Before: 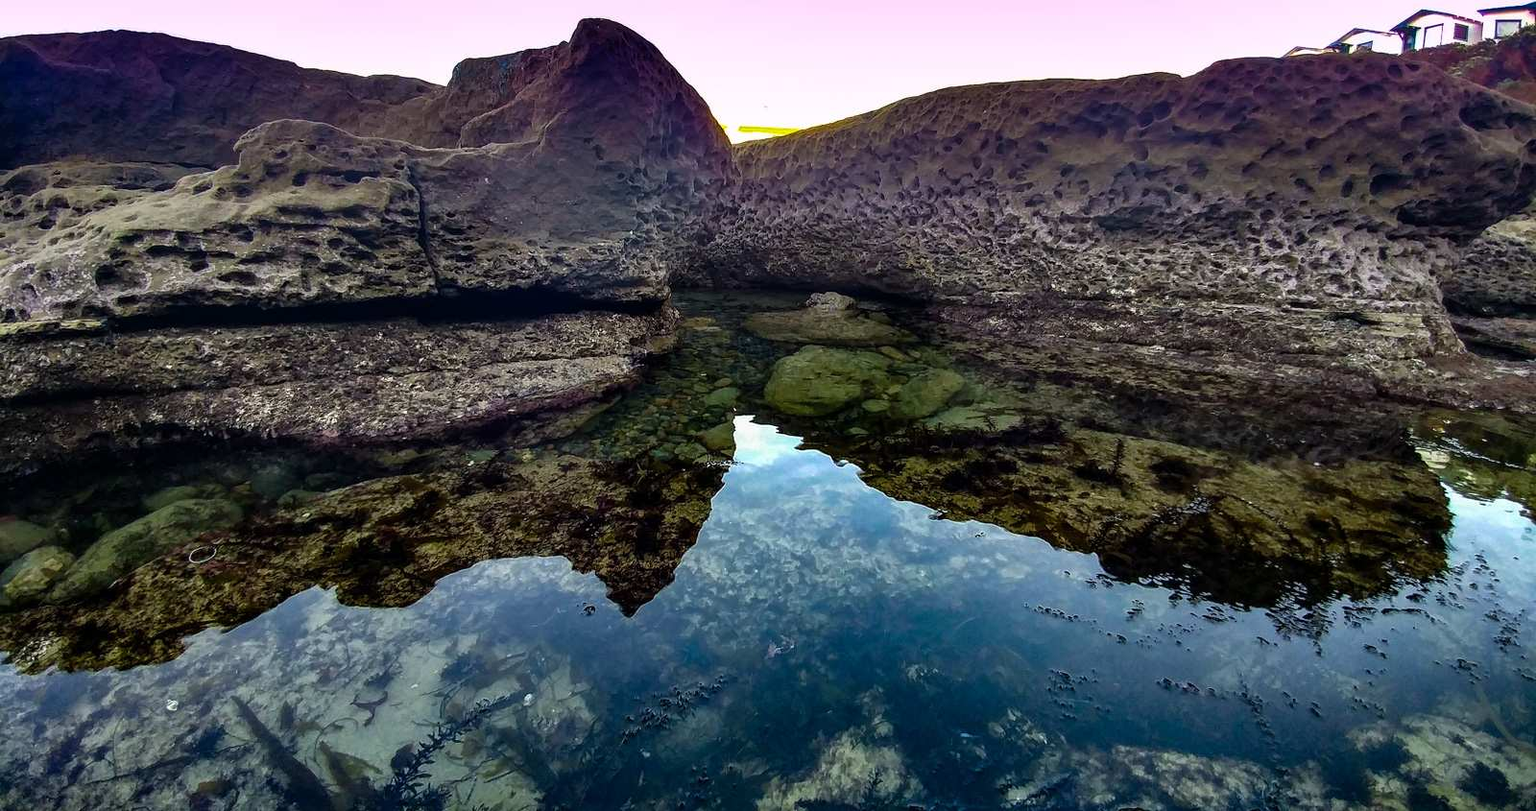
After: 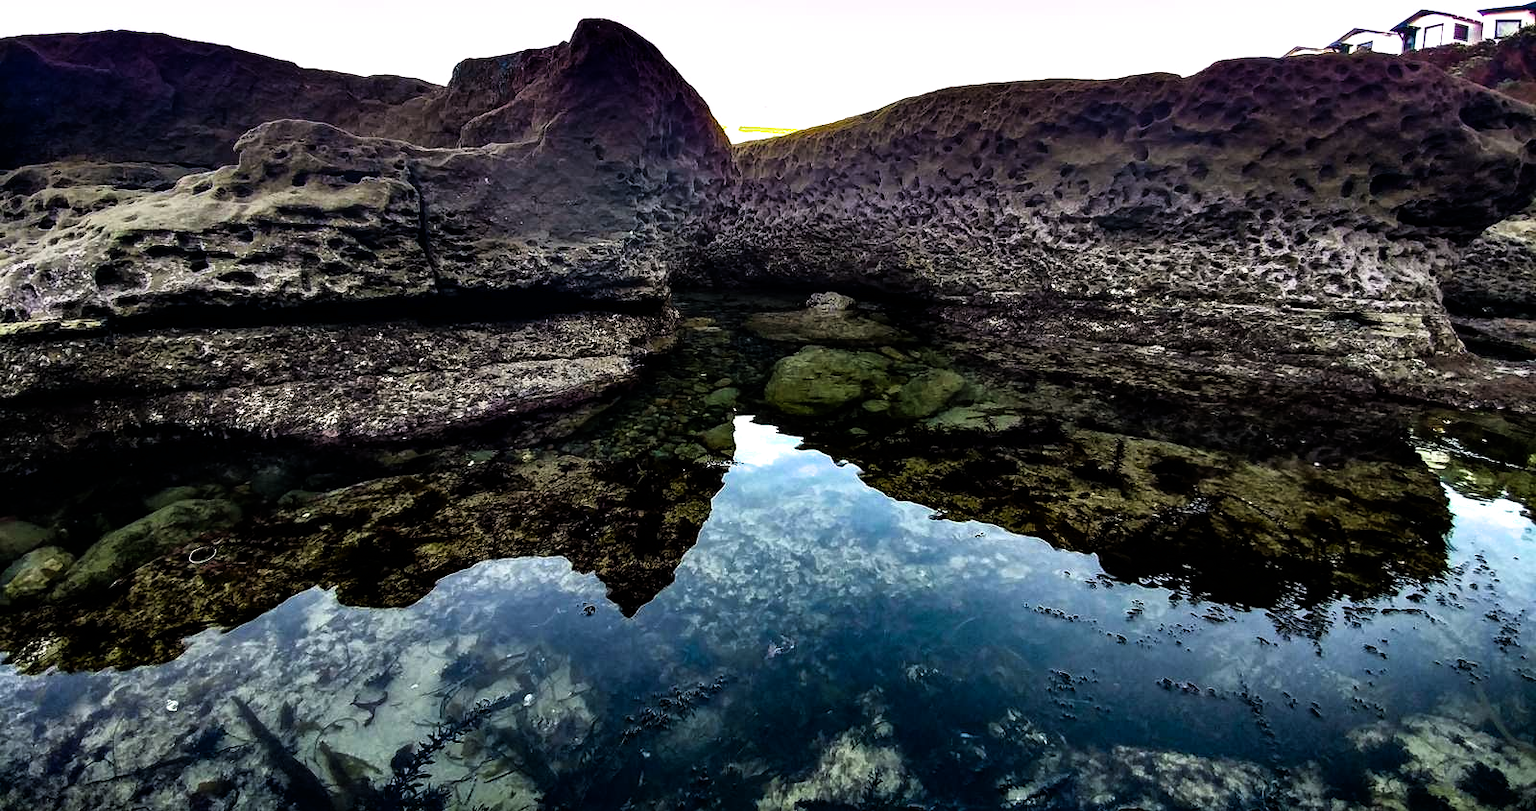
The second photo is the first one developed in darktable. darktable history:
contrast equalizer: octaves 7, y [[0.6 ×6], [0.55 ×6], [0 ×6], [0 ×6], [0 ×6]], mix 0.15
tone equalizer: -8 EV -1.84 EV, -7 EV -1.16 EV, -6 EV -1.62 EV, smoothing diameter 25%, edges refinement/feathering 10, preserve details guided filter
filmic rgb: white relative exposure 2.2 EV, hardness 6.97
